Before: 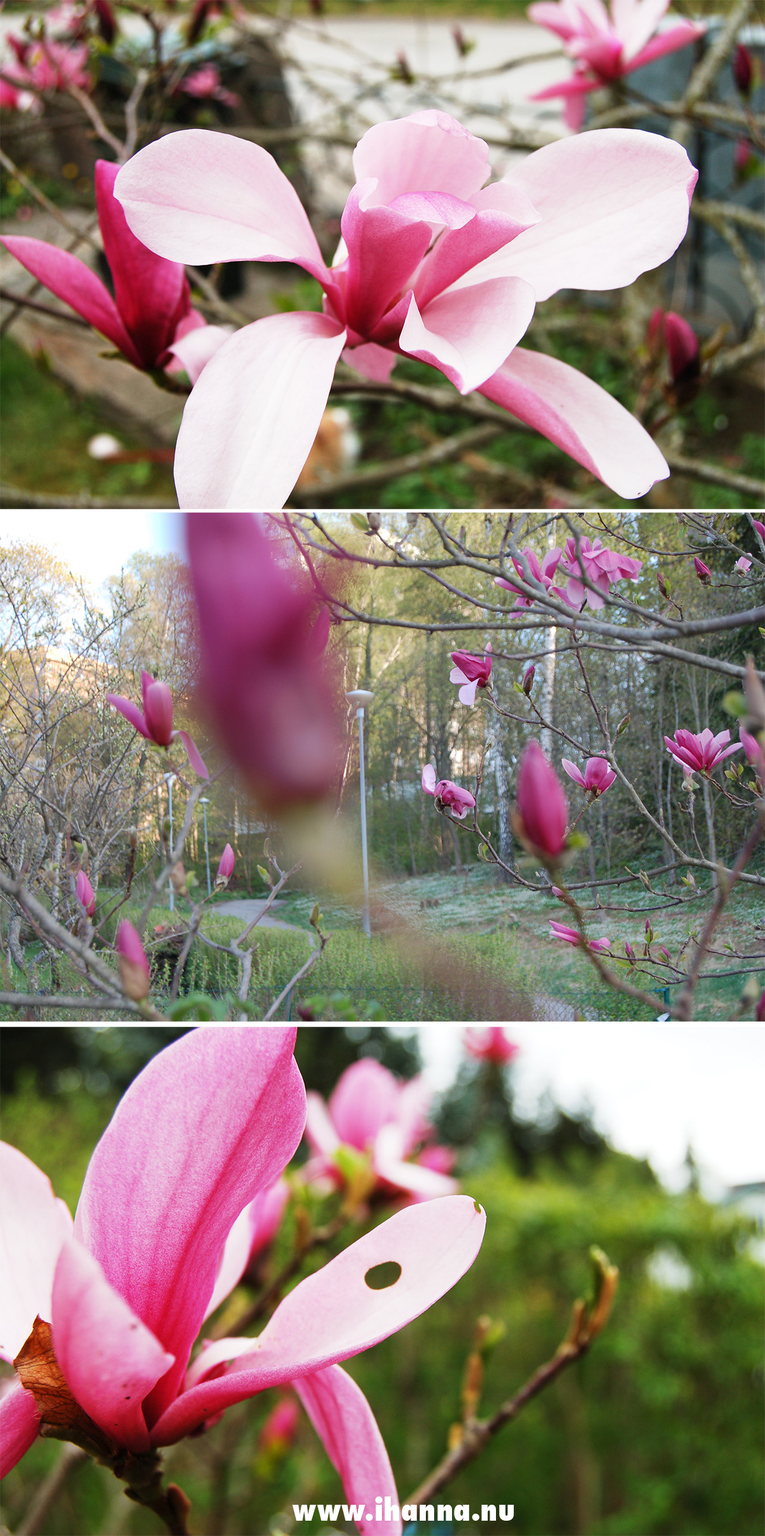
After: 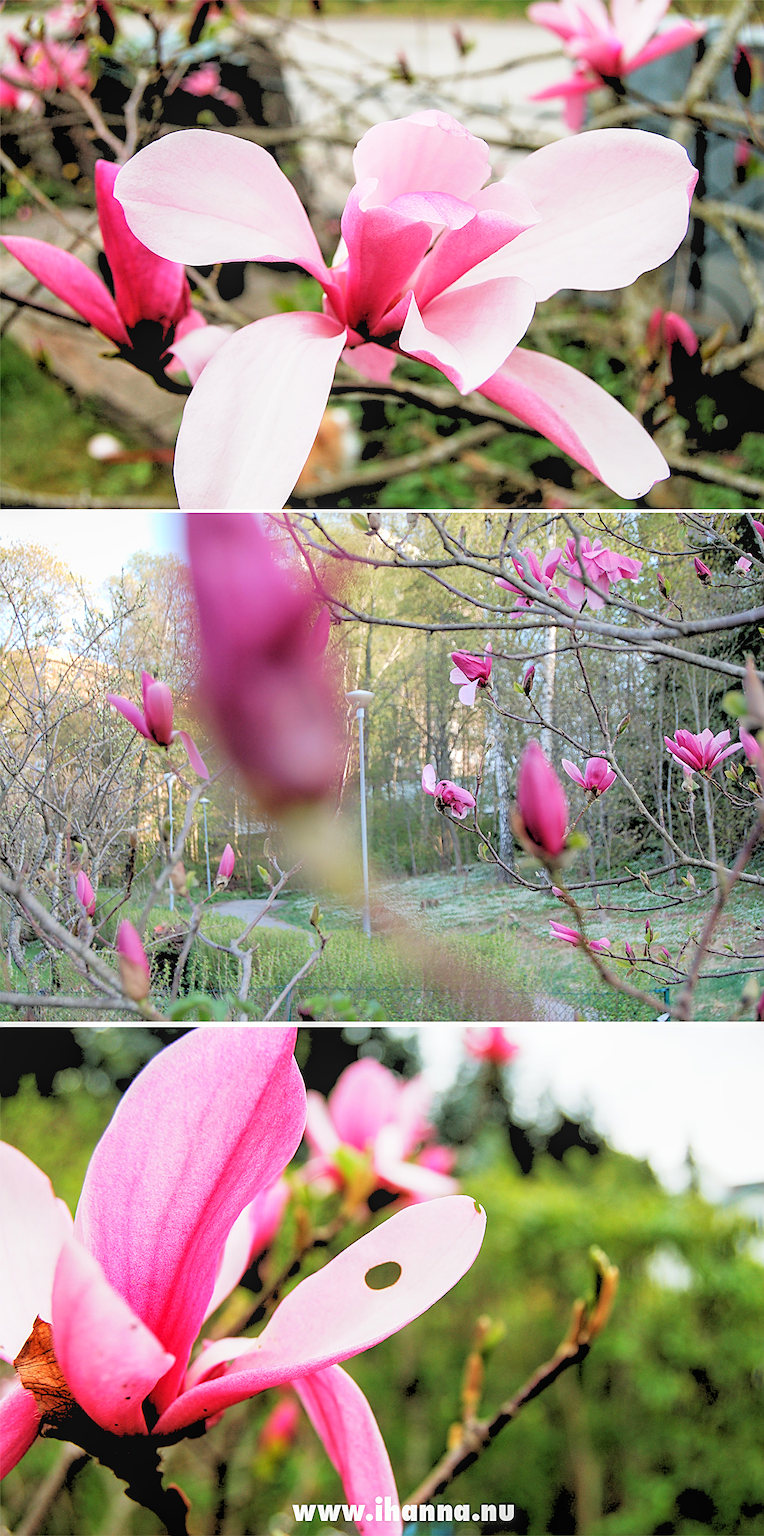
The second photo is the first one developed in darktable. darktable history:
local contrast: detail 110%
sharpen: on, module defaults
rgb levels: levels [[0.027, 0.429, 0.996], [0, 0.5, 1], [0, 0.5, 1]]
